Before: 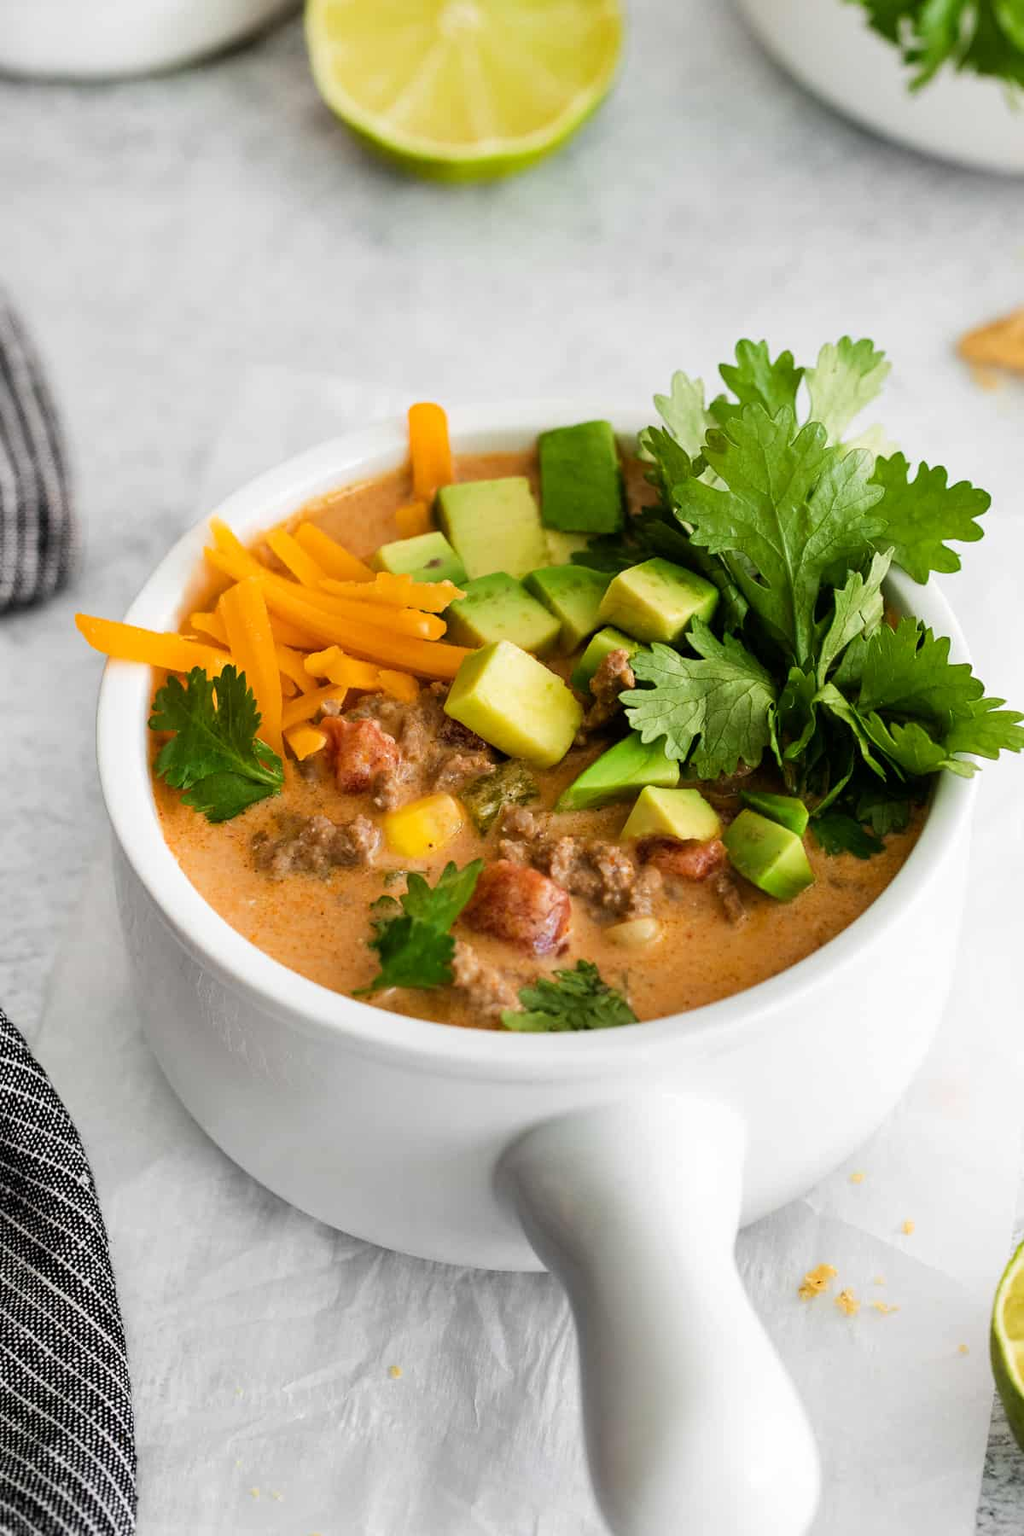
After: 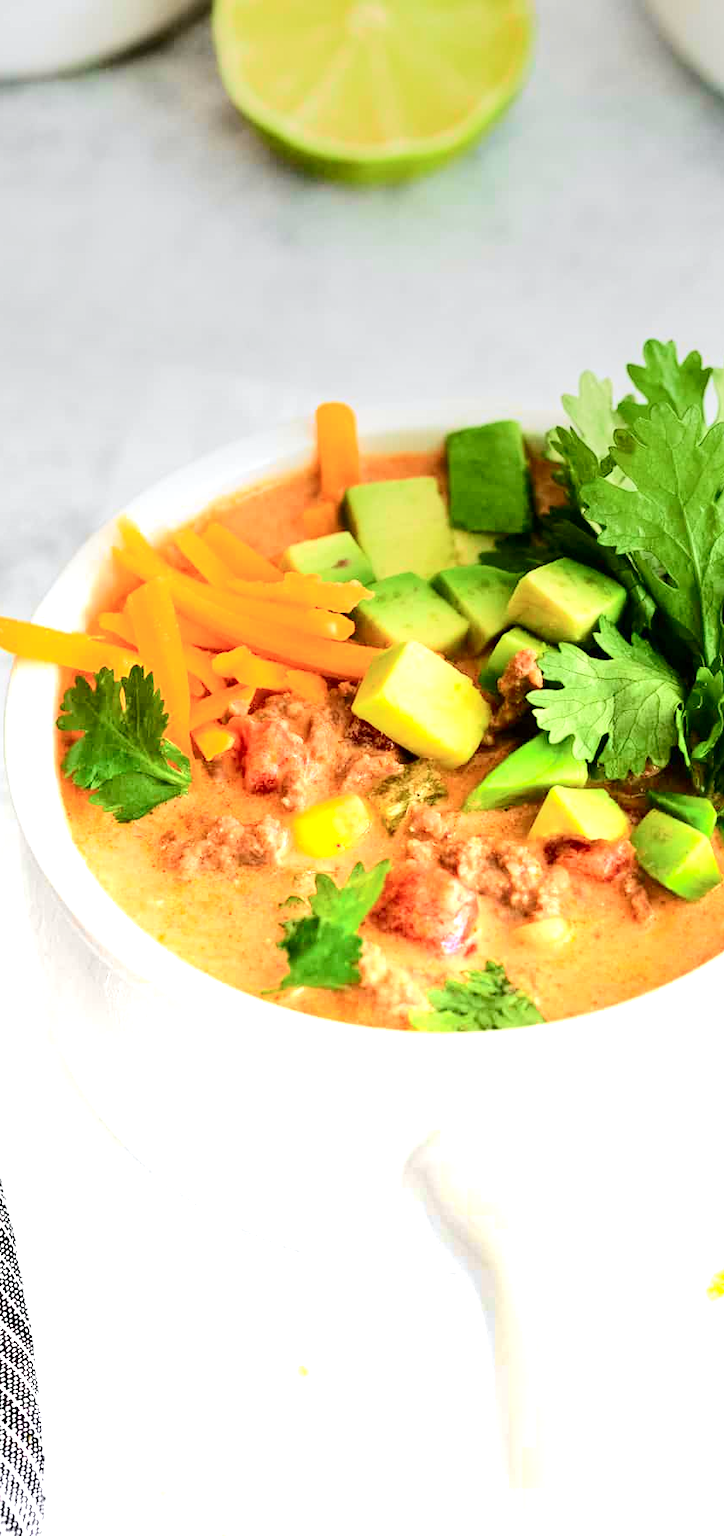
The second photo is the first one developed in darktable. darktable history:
crop and rotate: left 9.061%, right 20.142%
local contrast: highlights 100%, shadows 100%, detail 120%, midtone range 0.2
graduated density: density -3.9 EV
tone curve: curves: ch0 [(0, 0.012) (0.052, 0.04) (0.107, 0.086) (0.276, 0.265) (0.461, 0.531) (0.718, 0.79) (0.921, 0.909) (0.999, 0.951)]; ch1 [(0, 0) (0.339, 0.298) (0.402, 0.363) (0.444, 0.415) (0.485, 0.469) (0.494, 0.493) (0.504, 0.501) (0.525, 0.534) (0.555, 0.587) (0.594, 0.647) (1, 1)]; ch2 [(0, 0) (0.48, 0.48) (0.504, 0.5) (0.535, 0.557) (0.581, 0.623) (0.649, 0.683) (0.824, 0.815) (1, 1)], color space Lab, independent channels, preserve colors none
